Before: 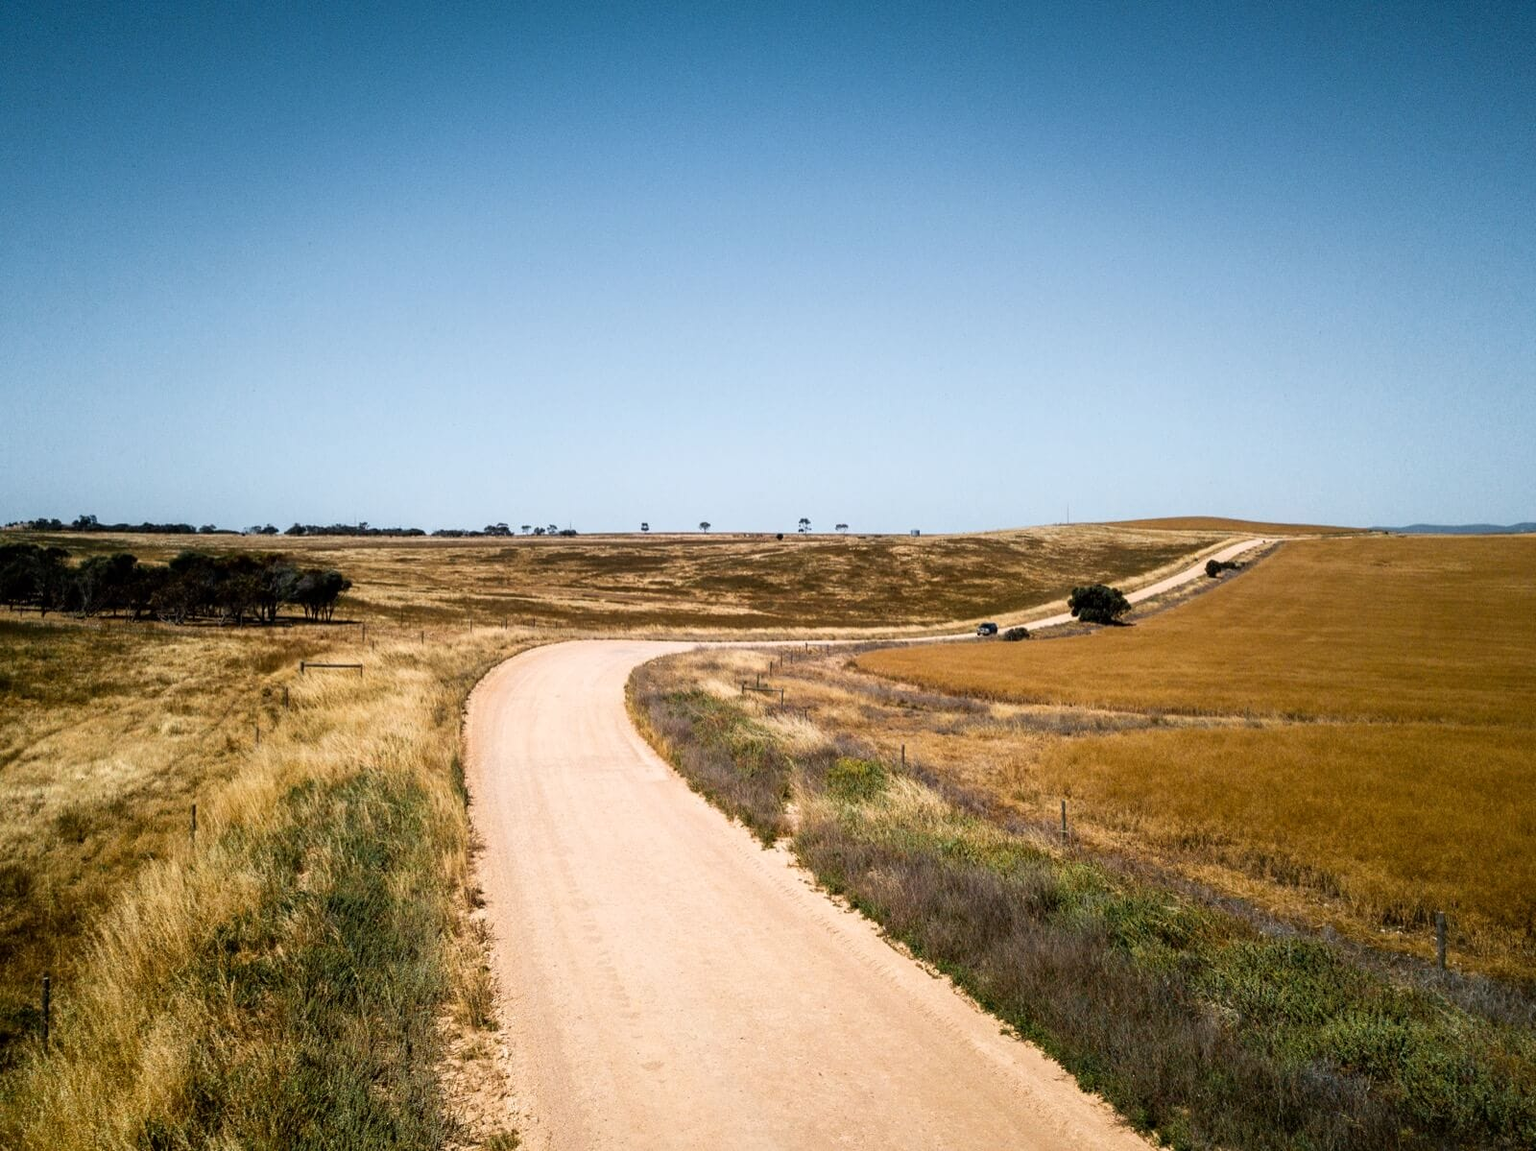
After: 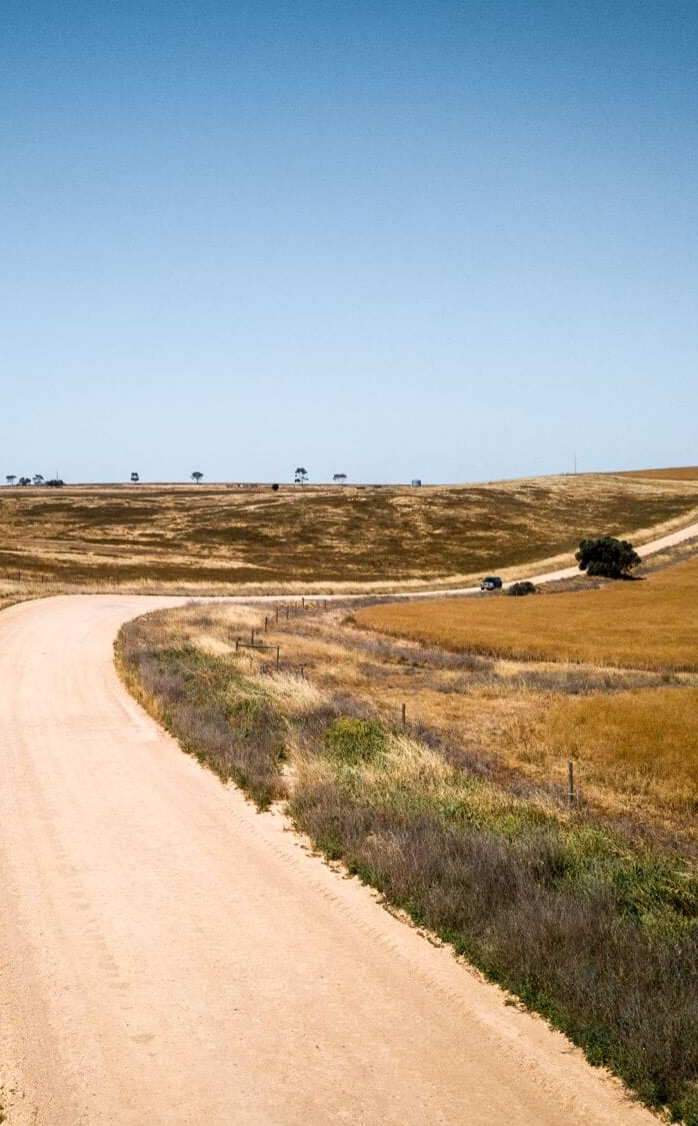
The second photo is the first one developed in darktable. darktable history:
crop: left 33.591%, top 6.03%, right 22.783%
